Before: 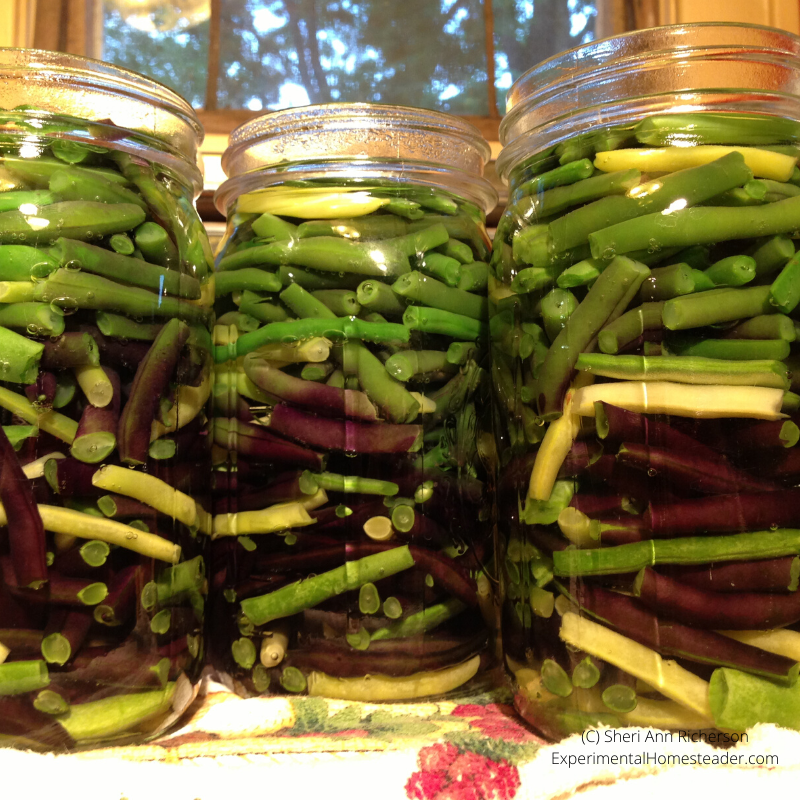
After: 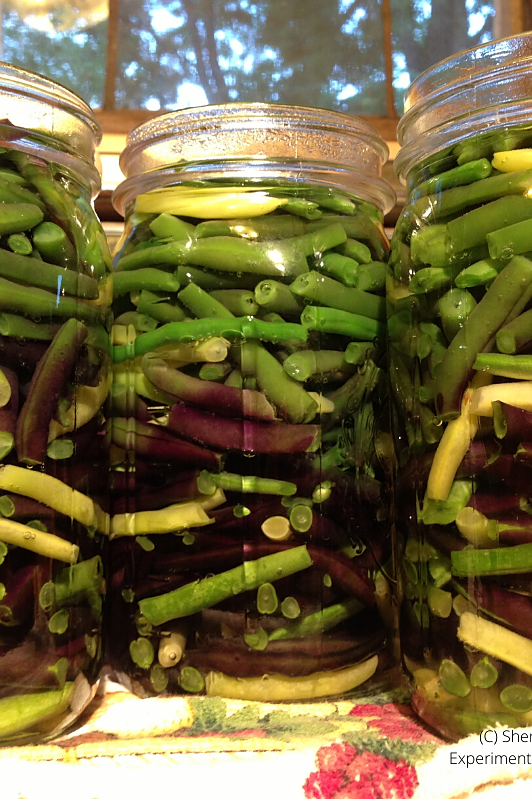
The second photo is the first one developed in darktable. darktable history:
sharpen: radius 1.043
crop and rotate: left 12.813%, right 20.573%
